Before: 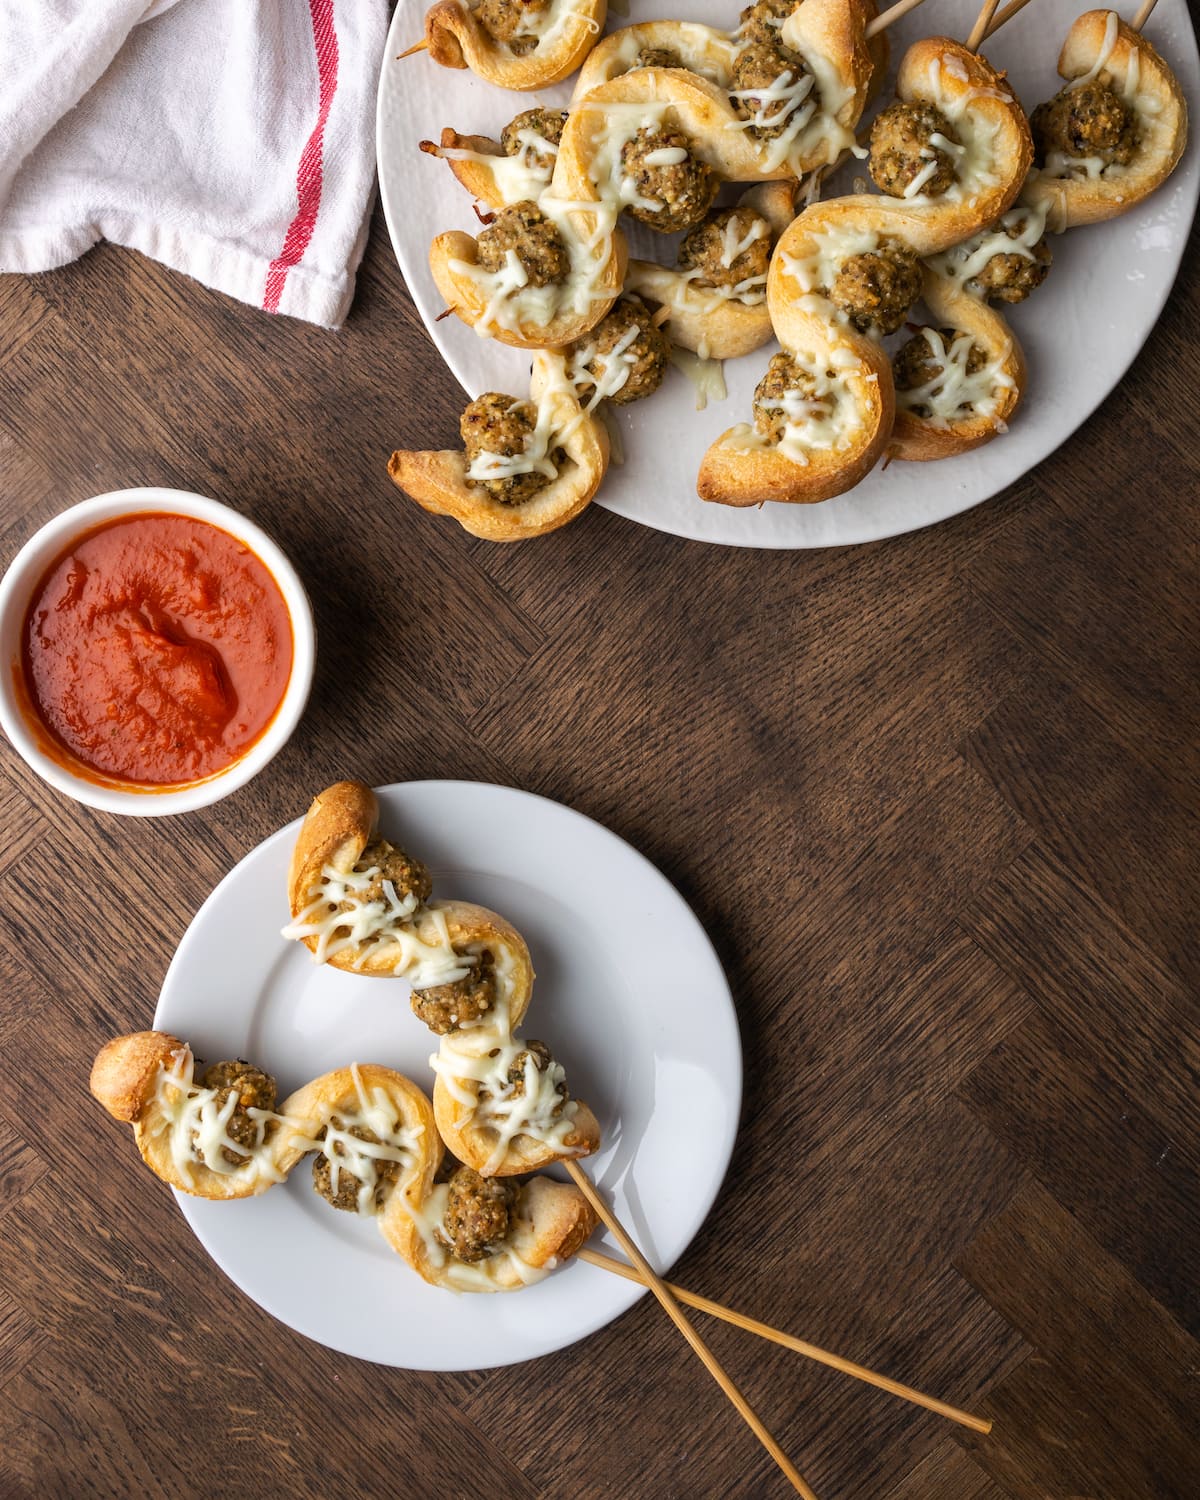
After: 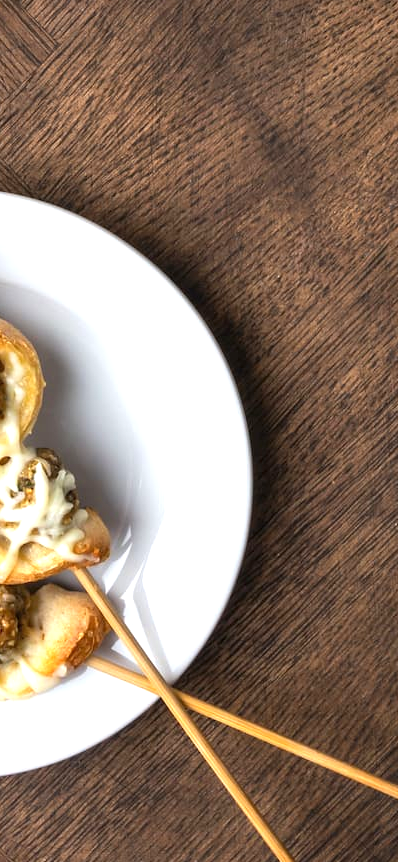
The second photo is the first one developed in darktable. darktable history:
crop: left 40.884%, top 39.471%, right 25.92%, bottom 3.019%
exposure: black level correction 0, exposure 0.895 EV, compensate highlight preservation false
